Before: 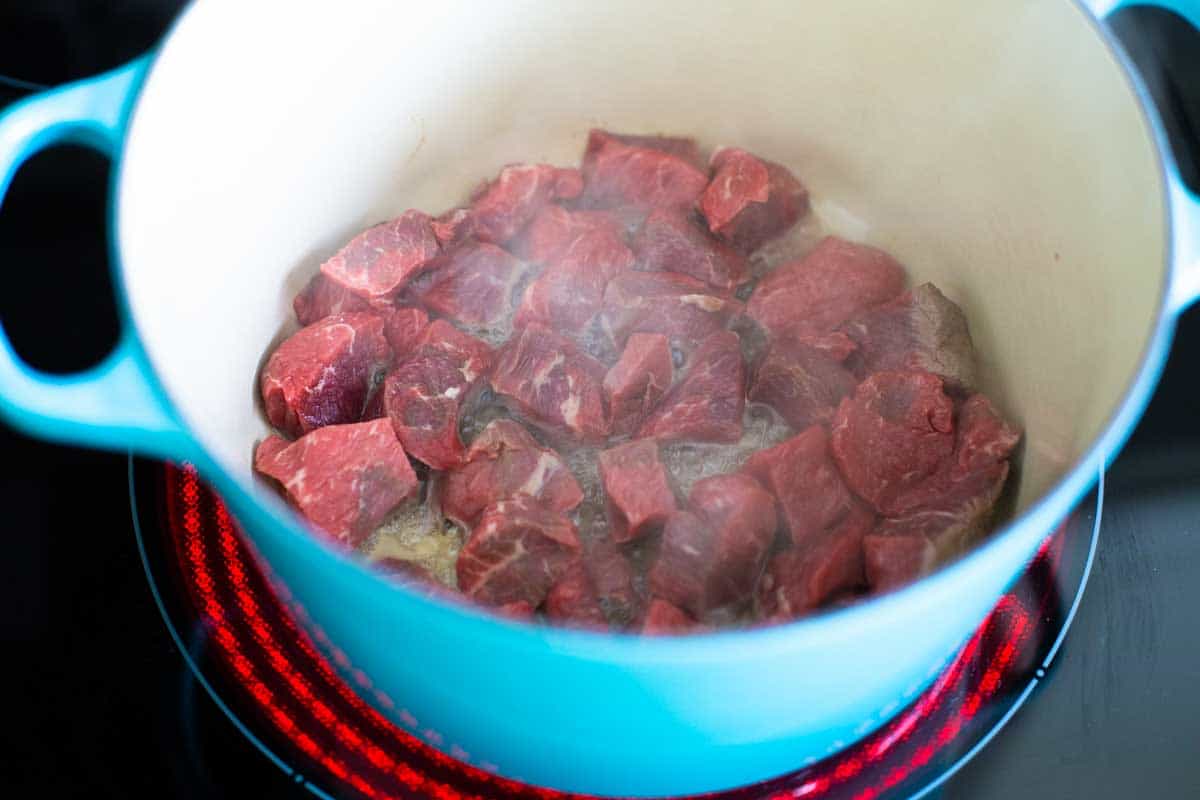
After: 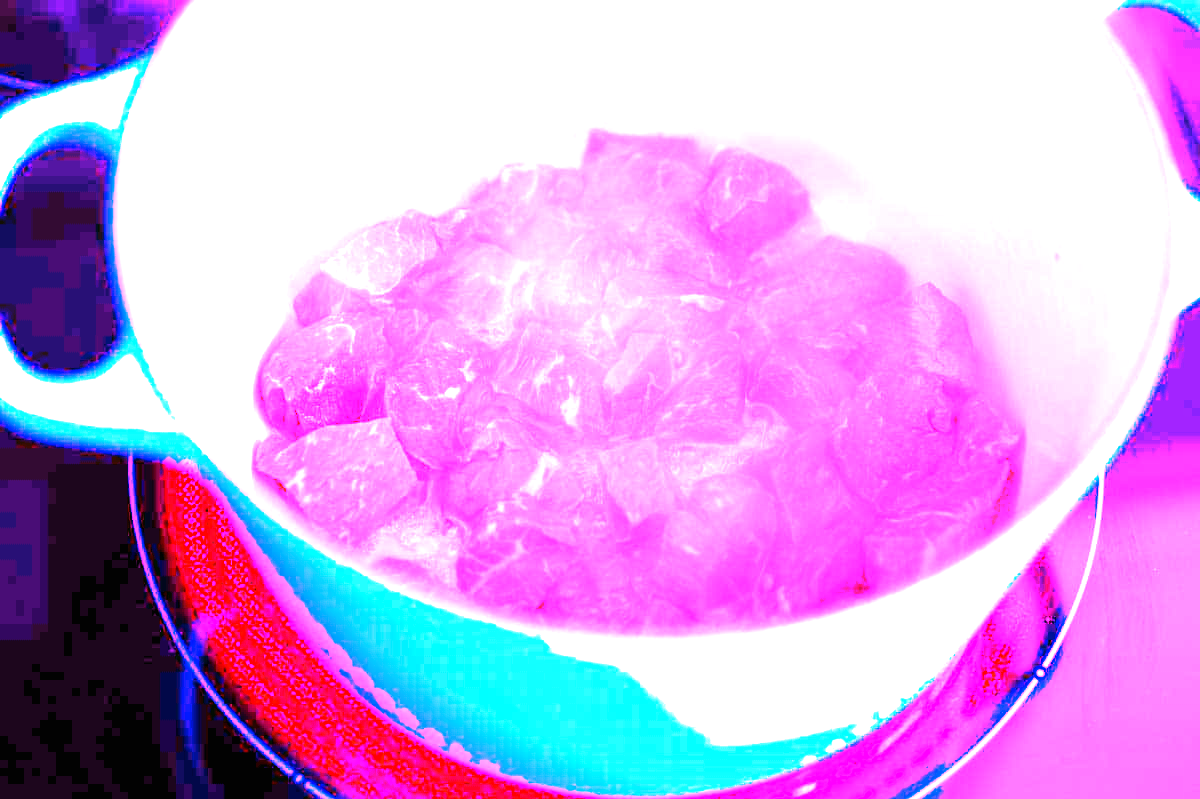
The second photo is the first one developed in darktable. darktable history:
white balance: red 8, blue 8
exposure: black level correction 0, exposure 1.173 EV, compensate exposure bias true, compensate highlight preservation false
crop: bottom 0.071%
